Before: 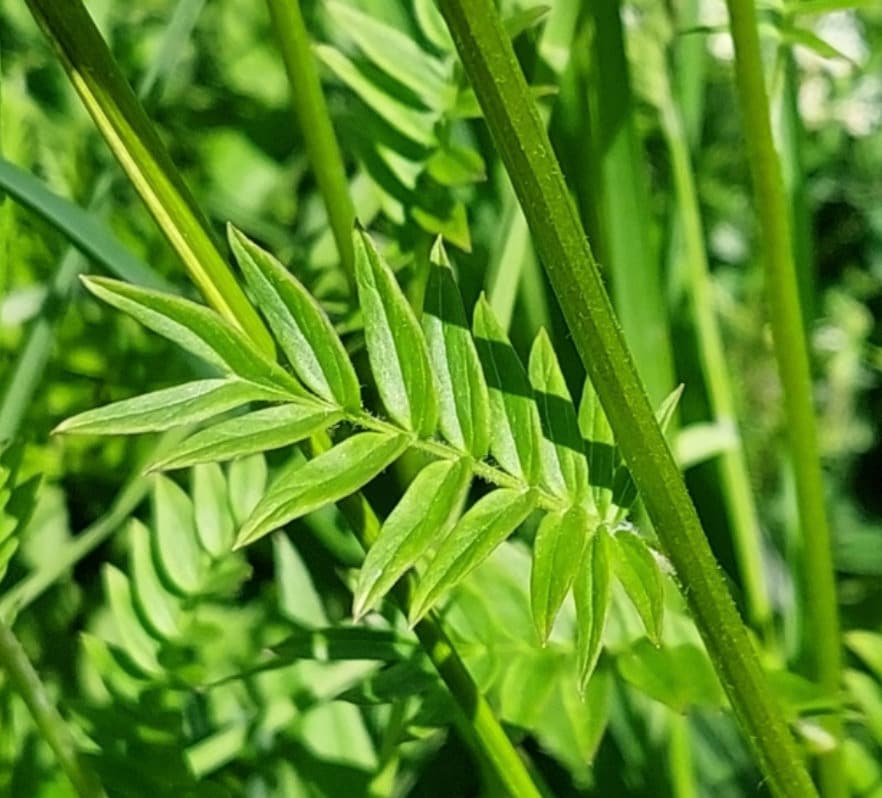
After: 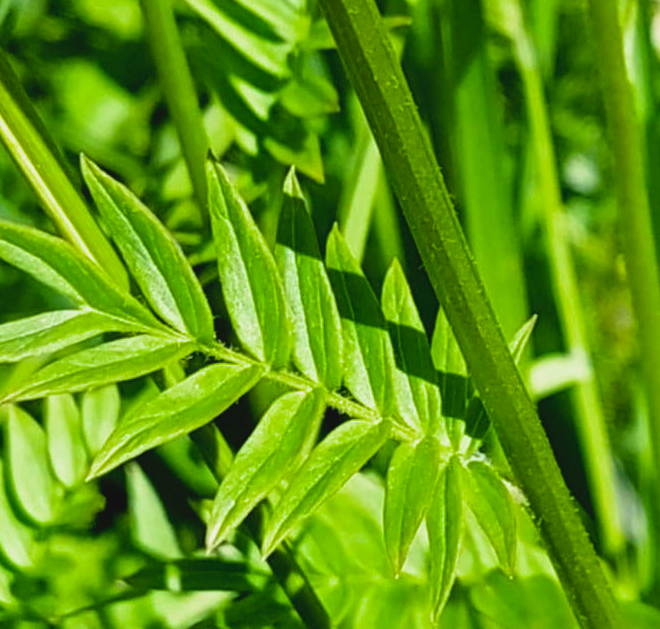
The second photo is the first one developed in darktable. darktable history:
color balance: contrast 10%
crop: left 16.768%, top 8.653%, right 8.362%, bottom 12.485%
contrast brightness saturation: contrast -0.1, saturation -0.1
color balance rgb: perceptual saturation grading › global saturation 20%, global vibrance 20%
filmic rgb: black relative exposure -12.8 EV, white relative exposure 2.8 EV, threshold 3 EV, target black luminance 0%, hardness 8.54, latitude 70.41%, contrast 1.133, shadows ↔ highlights balance -0.395%, color science v4 (2020), enable highlight reconstruction true
